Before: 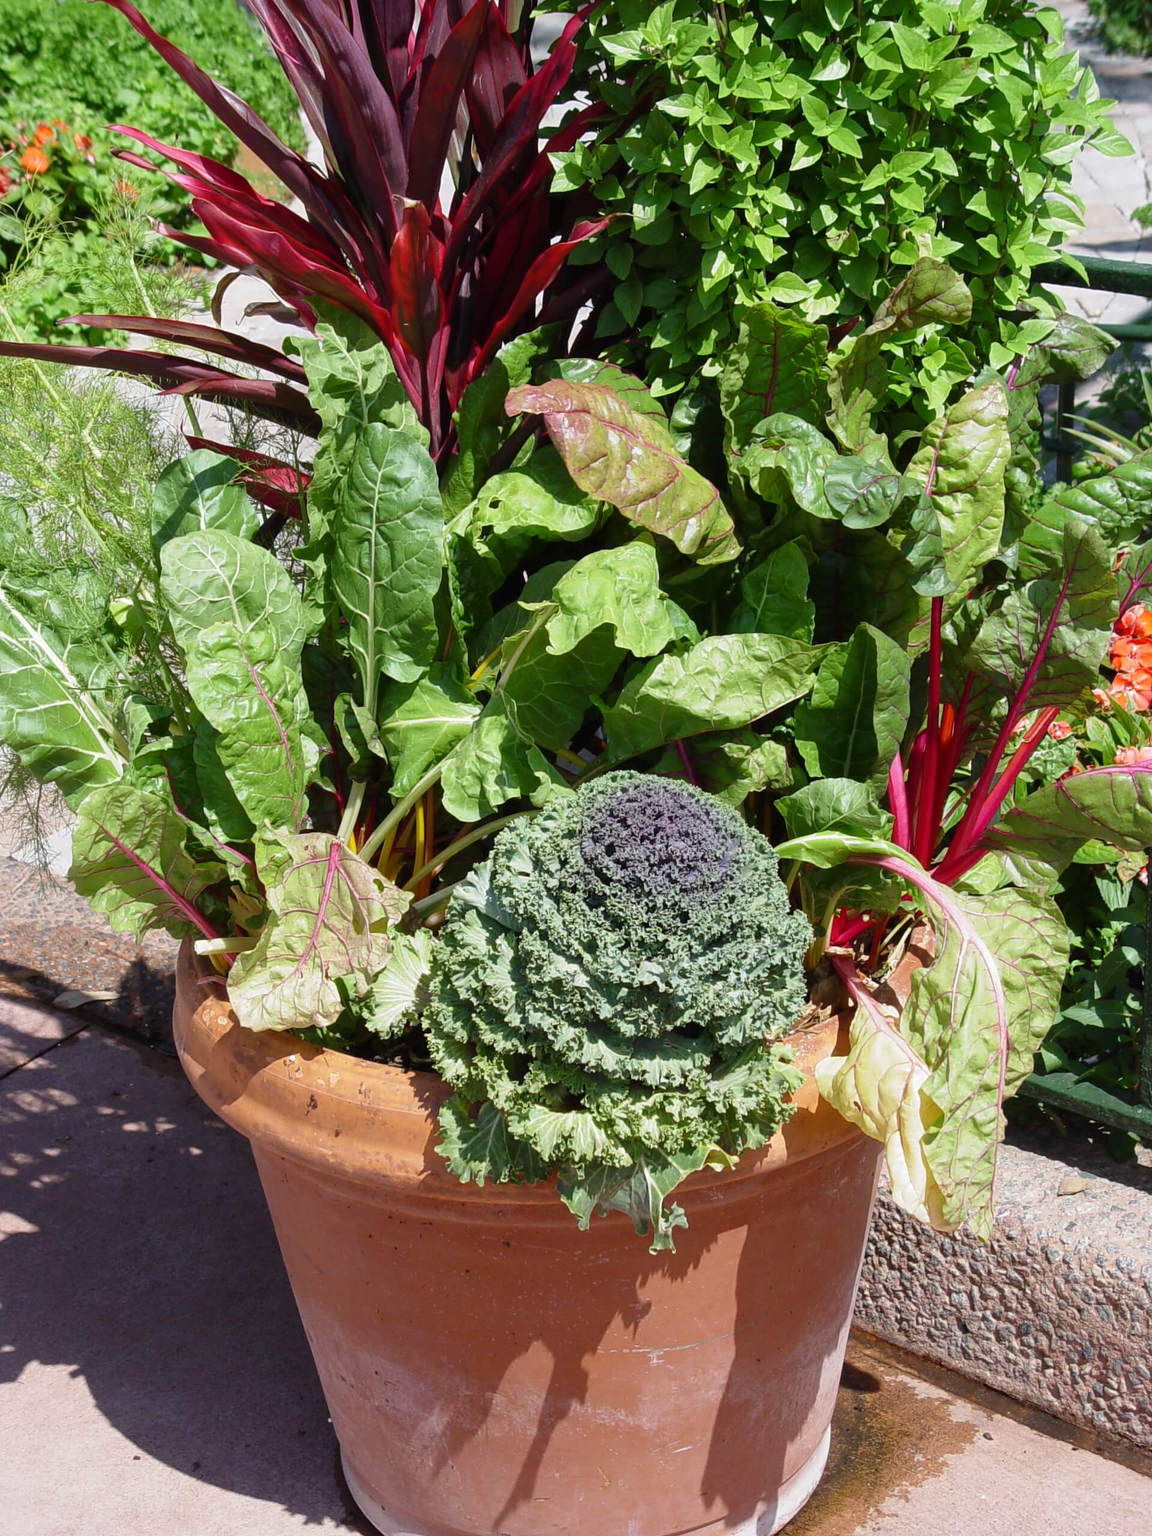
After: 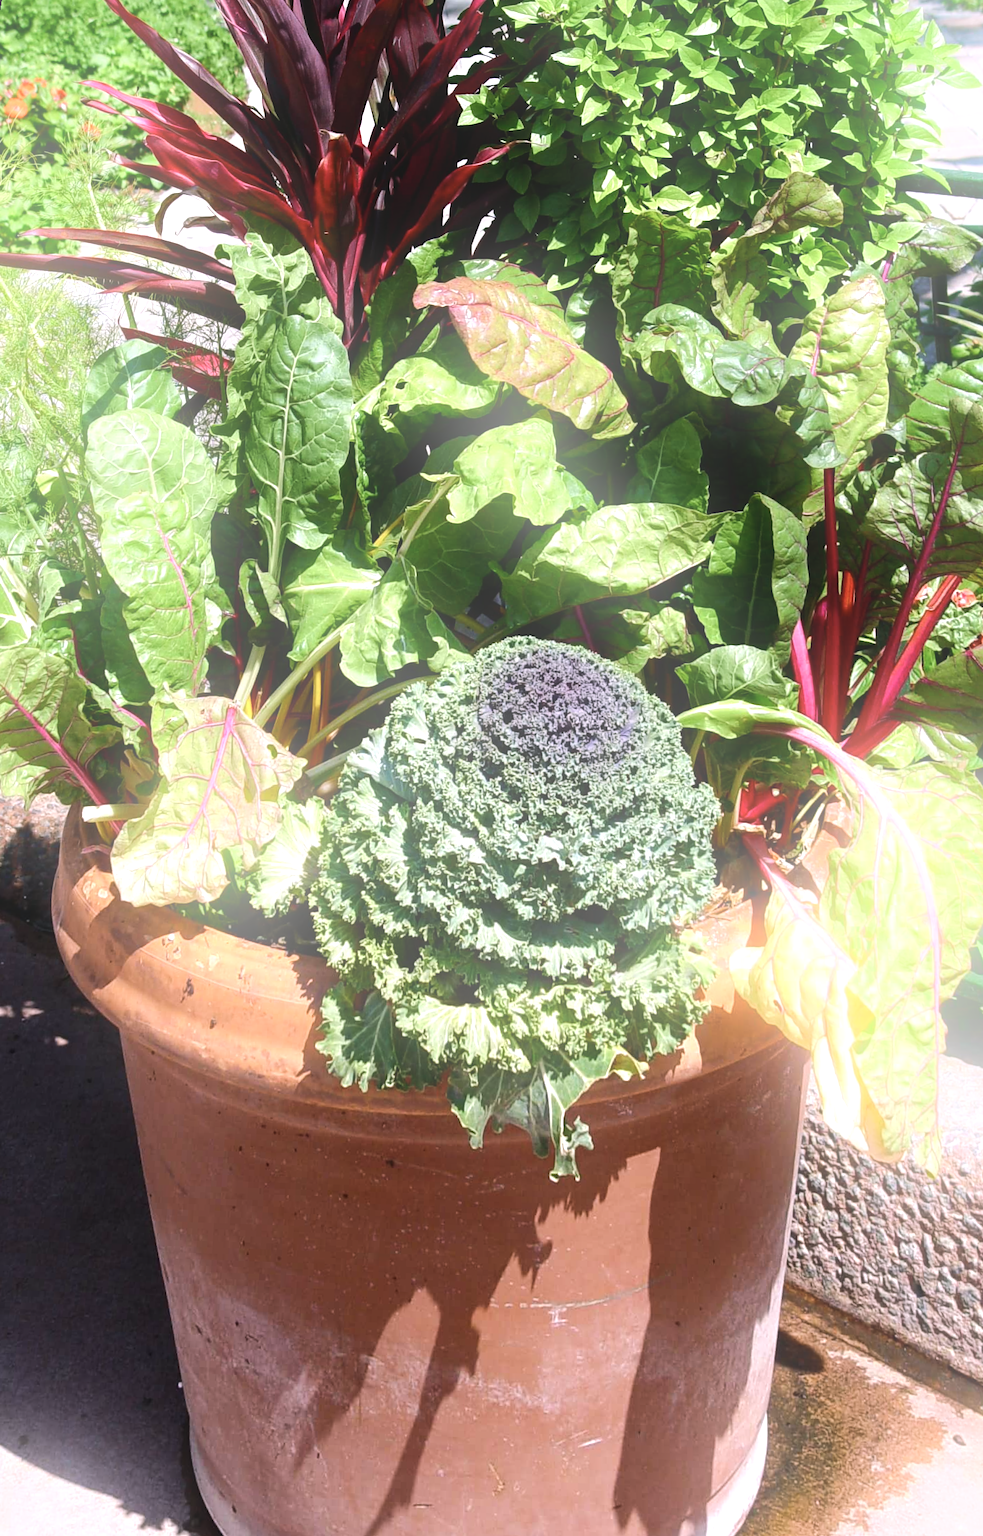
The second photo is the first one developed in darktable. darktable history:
color balance rgb: shadows lift › chroma 2%, shadows lift › hue 135.47°, highlights gain › chroma 2%, highlights gain › hue 291.01°, global offset › luminance 0.5%, perceptual saturation grading › global saturation -10.8%, perceptual saturation grading › highlights -26.83%, perceptual saturation grading › shadows 21.25%, perceptual brilliance grading › highlights 17.77%, perceptual brilliance grading › mid-tones 31.71%, perceptual brilliance grading › shadows -31.01%, global vibrance 24.91%
rotate and perspective: rotation 0.72°, lens shift (vertical) -0.352, lens shift (horizontal) -0.051, crop left 0.152, crop right 0.859, crop top 0.019, crop bottom 0.964
bloom: on, module defaults
contrast brightness saturation: saturation -0.05
